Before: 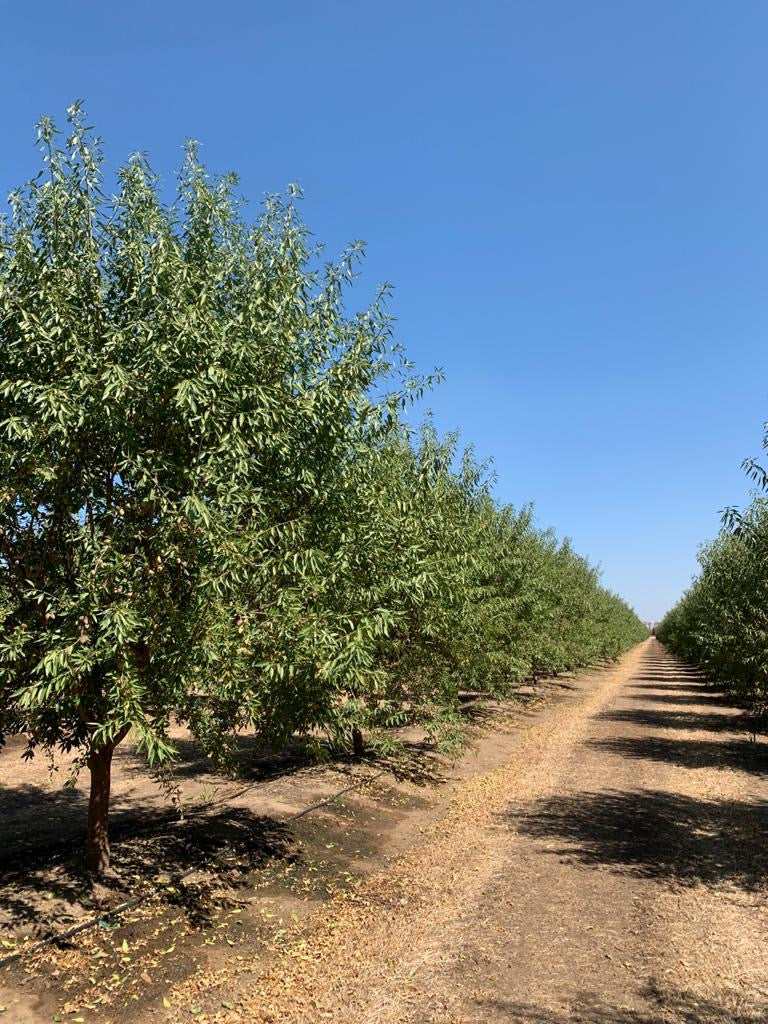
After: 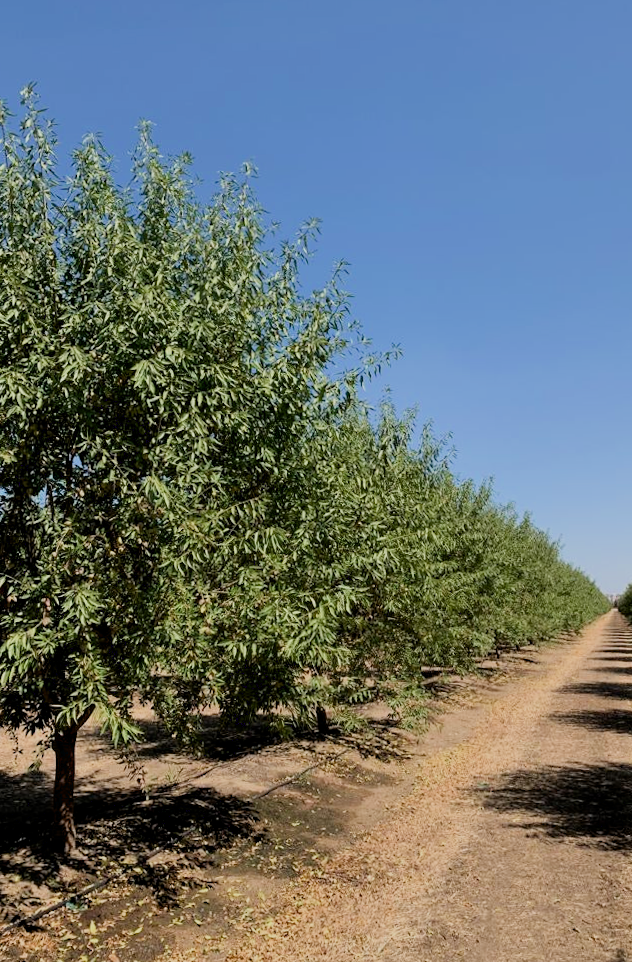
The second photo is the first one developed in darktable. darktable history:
exposure: black level correction 0.004, exposure 0.016 EV, compensate exposure bias true, compensate highlight preservation false
filmic rgb: black relative exposure -16 EV, white relative exposure 4.95 EV, hardness 6.19, iterations of high-quality reconstruction 0, enable highlight reconstruction true
crop and rotate: angle 1.01°, left 4.193%, top 1.16%, right 11.532%, bottom 2.681%
